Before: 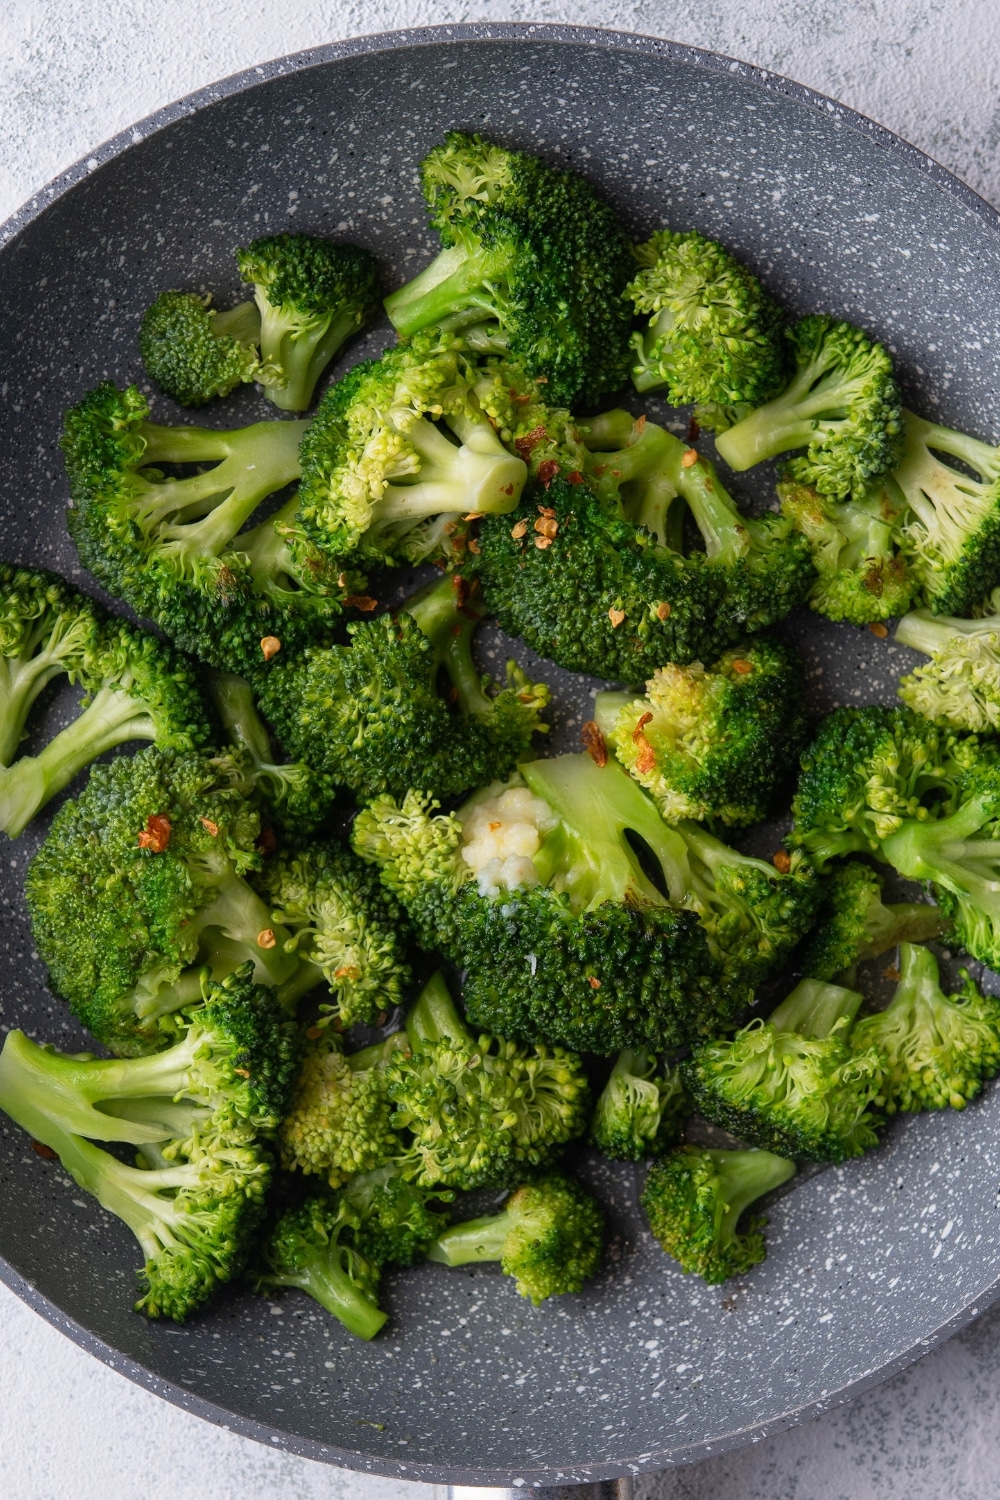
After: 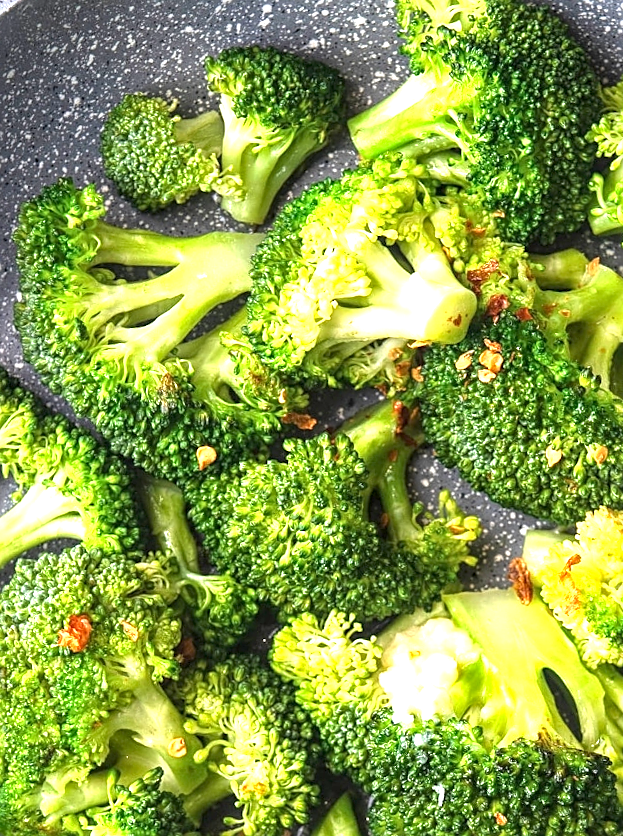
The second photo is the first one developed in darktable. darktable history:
crop and rotate: angle -4.87°, left 2.218%, top 6.676%, right 27.716%, bottom 30.623%
local contrast: on, module defaults
sharpen: on, module defaults
exposure: exposure 1.995 EV, compensate exposure bias true, compensate highlight preservation false
